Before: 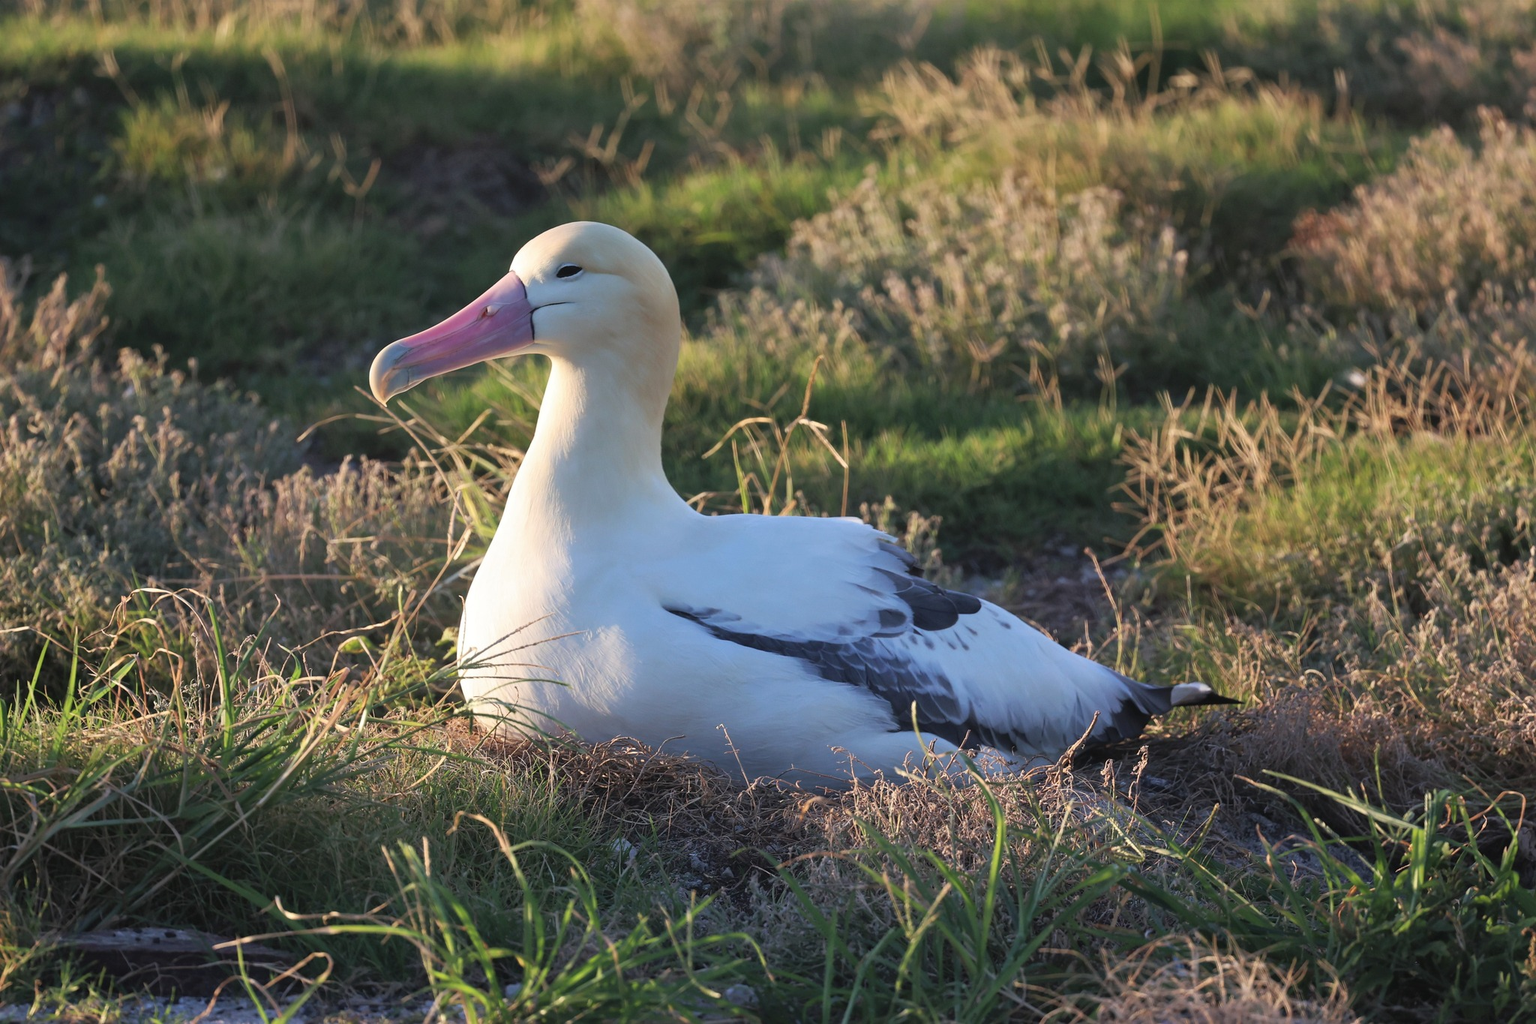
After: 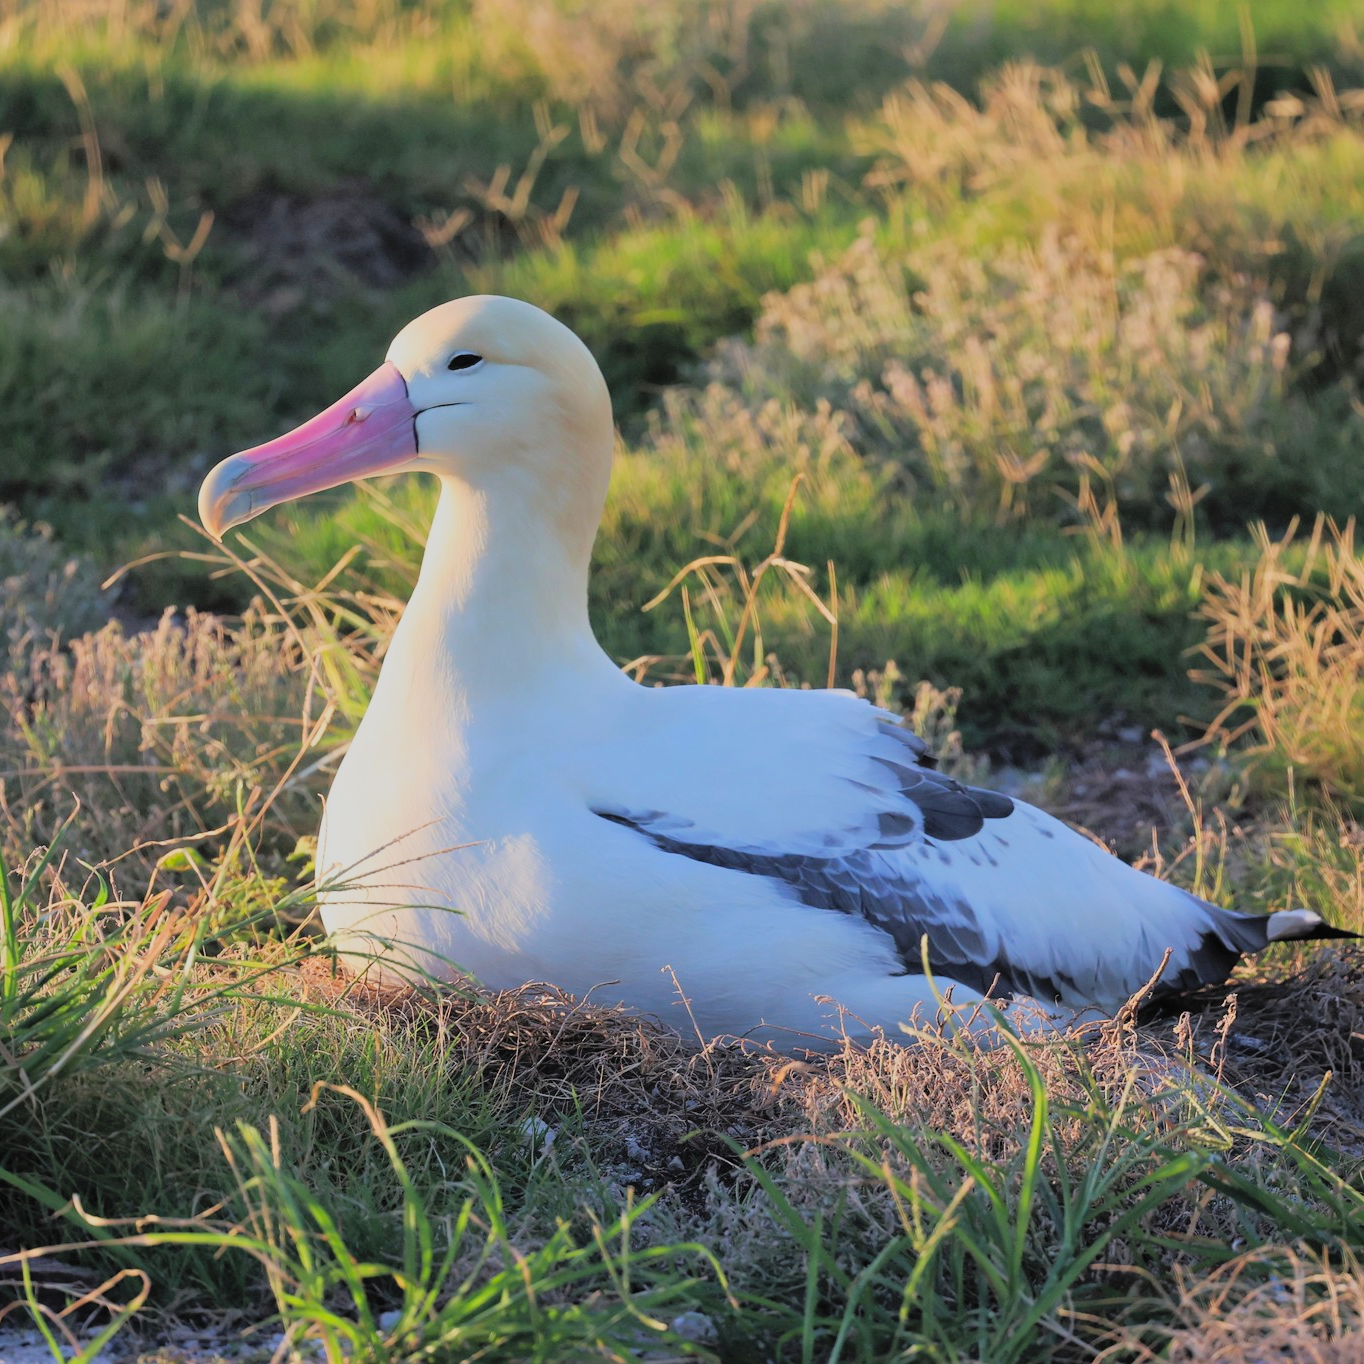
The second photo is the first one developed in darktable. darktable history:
crop and rotate: left 14.404%, right 18.98%
filmic rgb: middle gray luminance 29.89%, black relative exposure -8.94 EV, white relative exposure 7 EV, threshold 3.03 EV, target black luminance 0%, hardness 2.93, latitude 2.81%, contrast 0.96, highlights saturation mix 5.69%, shadows ↔ highlights balance 12.43%, iterations of high-quality reconstruction 0, enable highlight reconstruction true
contrast brightness saturation: contrast 0.067, brightness 0.179, saturation 0.418
